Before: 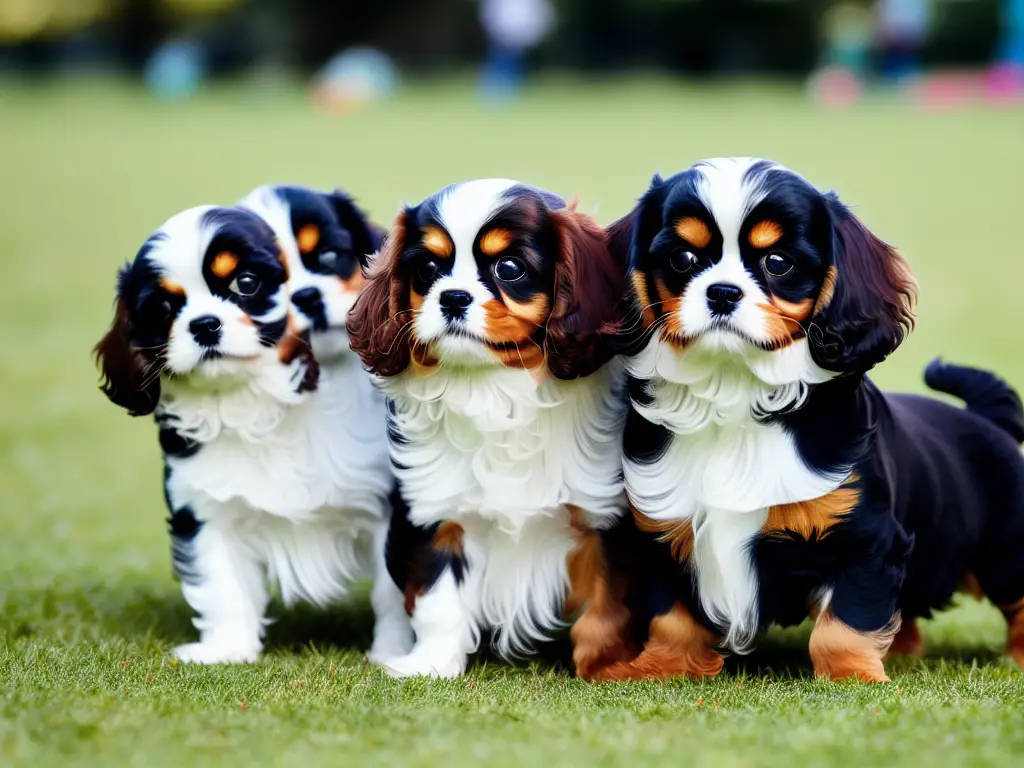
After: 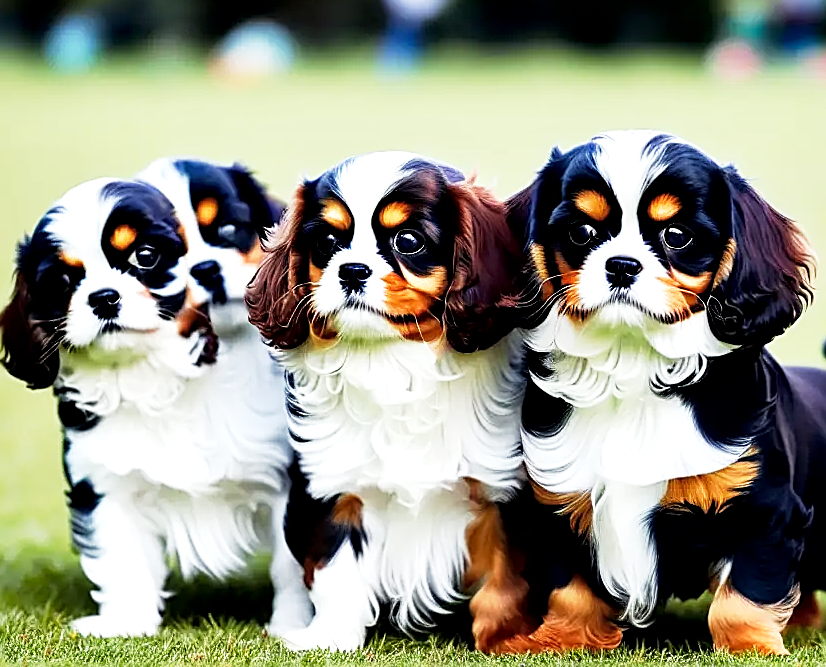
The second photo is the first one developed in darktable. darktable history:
crop: left 9.955%, top 3.535%, right 9.308%, bottom 9.518%
contrast brightness saturation: saturation -0.06
sharpen: amount 0.998
base curve: curves: ch0 [(0, 0) (0.005, 0.002) (0.193, 0.295) (0.399, 0.664) (0.75, 0.928) (1, 1)], preserve colors none
local contrast: mode bilateral grid, contrast 19, coarseness 50, detail 150%, midtone range 0.2
